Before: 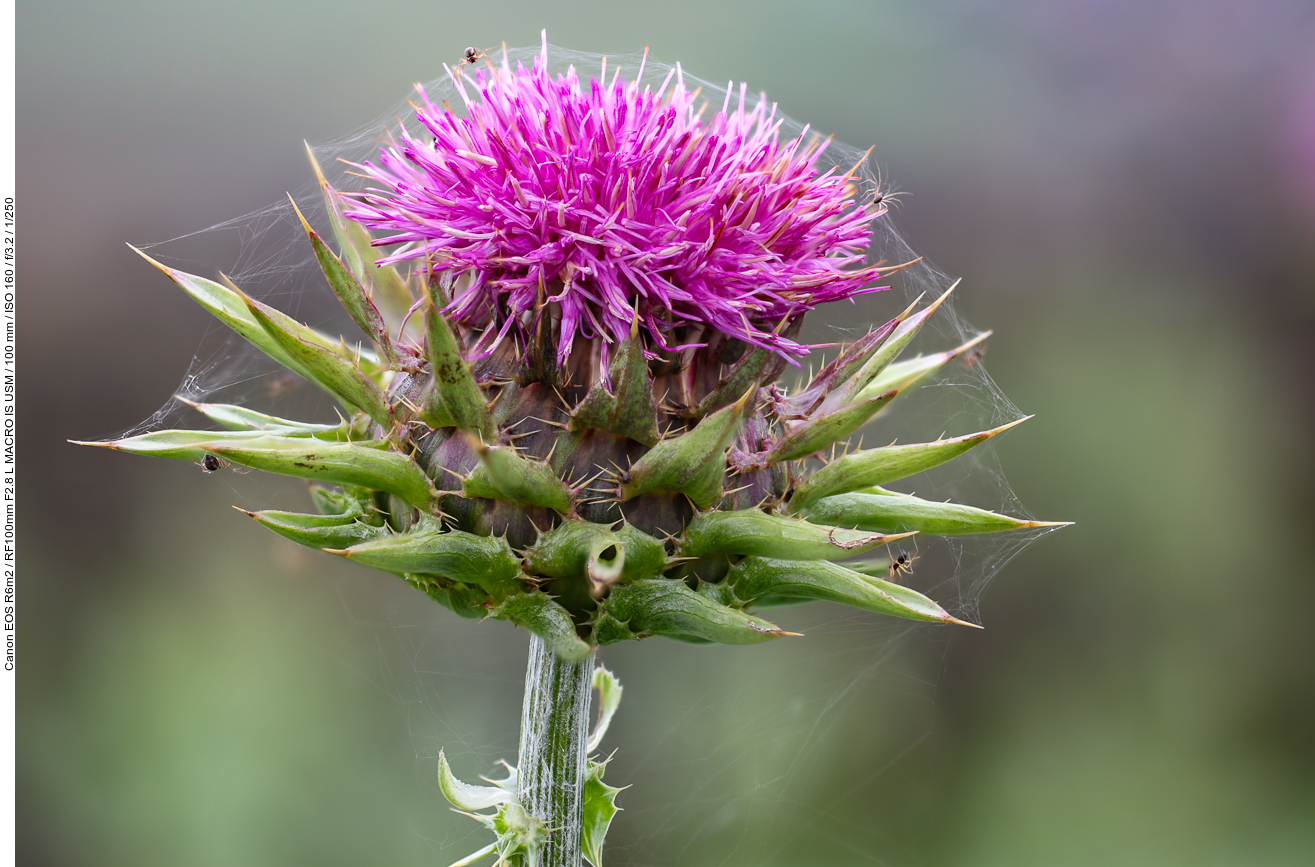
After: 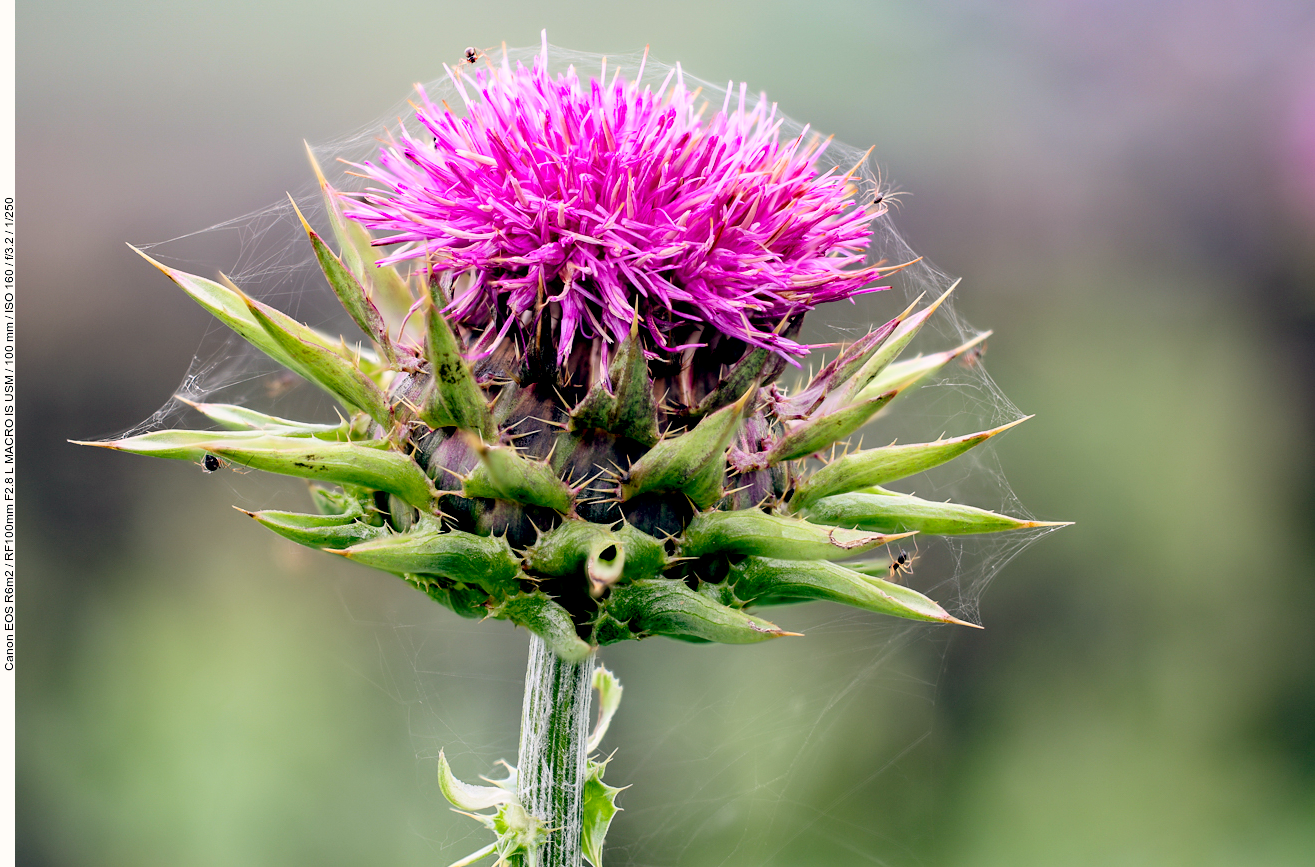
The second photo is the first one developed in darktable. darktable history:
tone curve: curves: ch0 [(0, 0) (0.004, 0.001) (0.133, 0.112) (0.325, 0.362) (0.832, 0.893) (1, 1)], color space Lab, linked channels, preserve colors none
color balance: lift [0.975, 0.993, 1, 1.015], gamma [1.1, 1, 1, 0.945], gain [1, 1.04, 1, 0.95]
